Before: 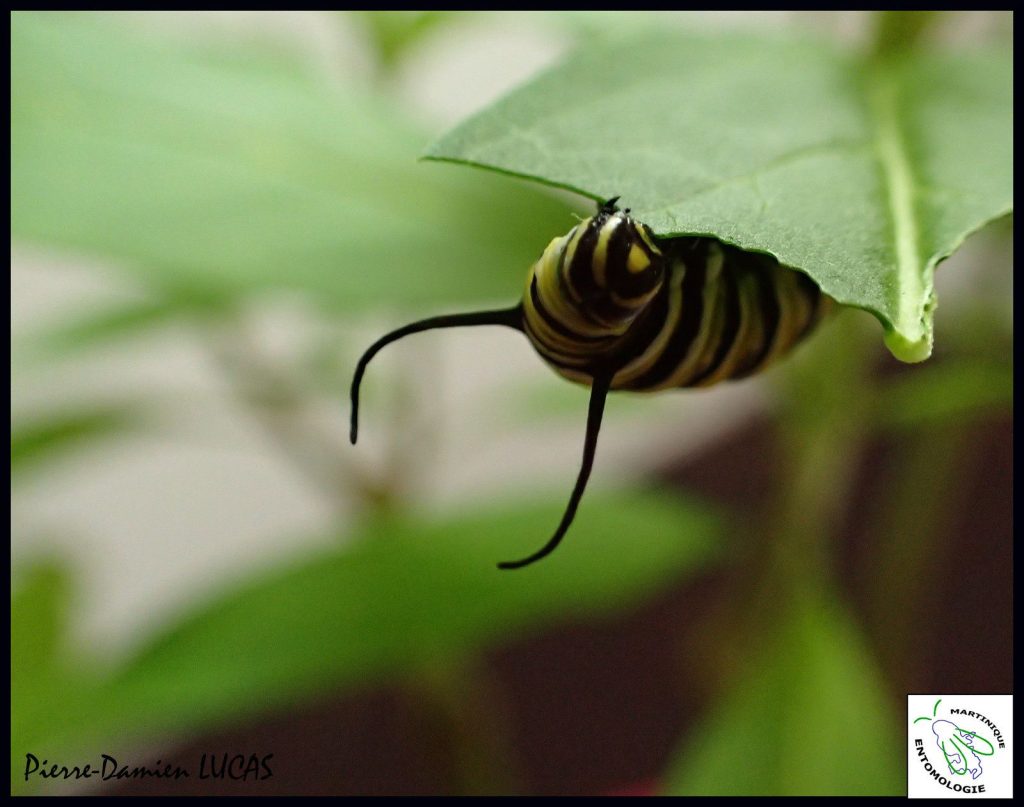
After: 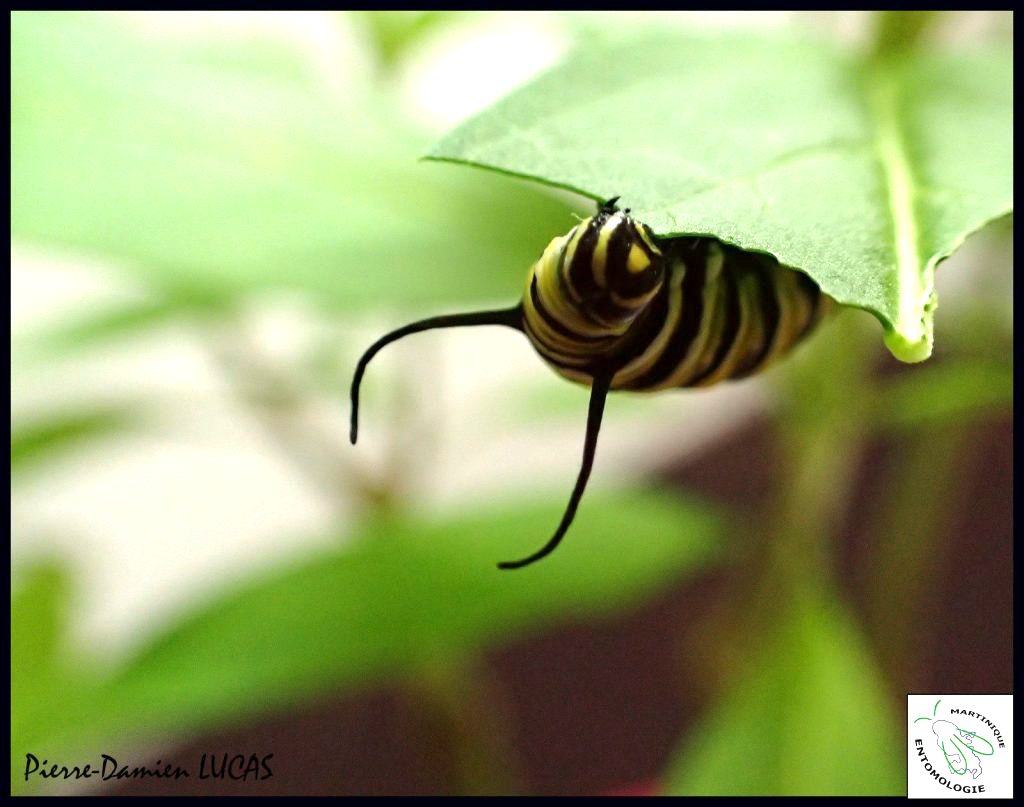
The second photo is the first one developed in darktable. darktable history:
exposure: black level correction 0.001, exposure 0.958 EV, compensate highlight preservation false
